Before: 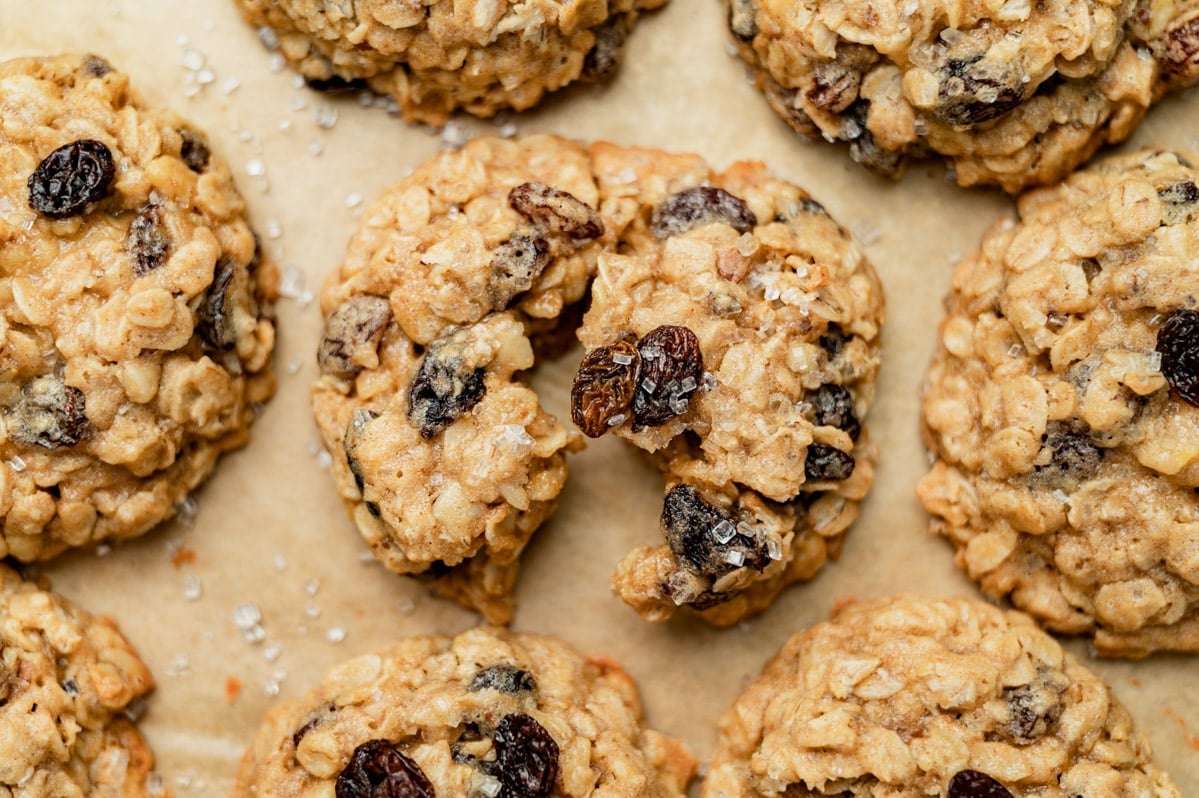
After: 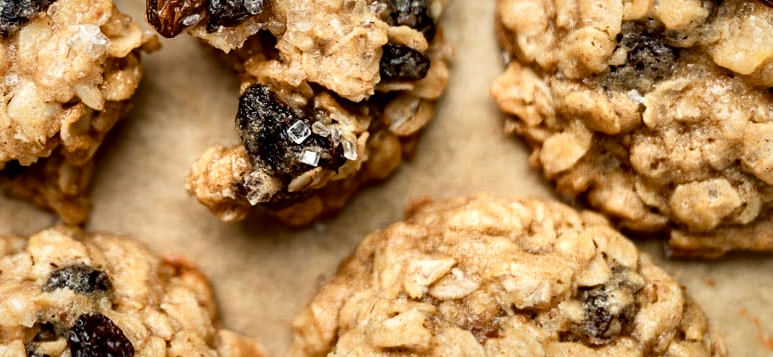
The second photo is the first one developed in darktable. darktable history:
local contrast: mode bilateral grid, contrast 44, coarseness 69, detail 214%, midtone range 0.2
crop and rotate: left 35.509%, top 50.238%, bottom 4.934%
